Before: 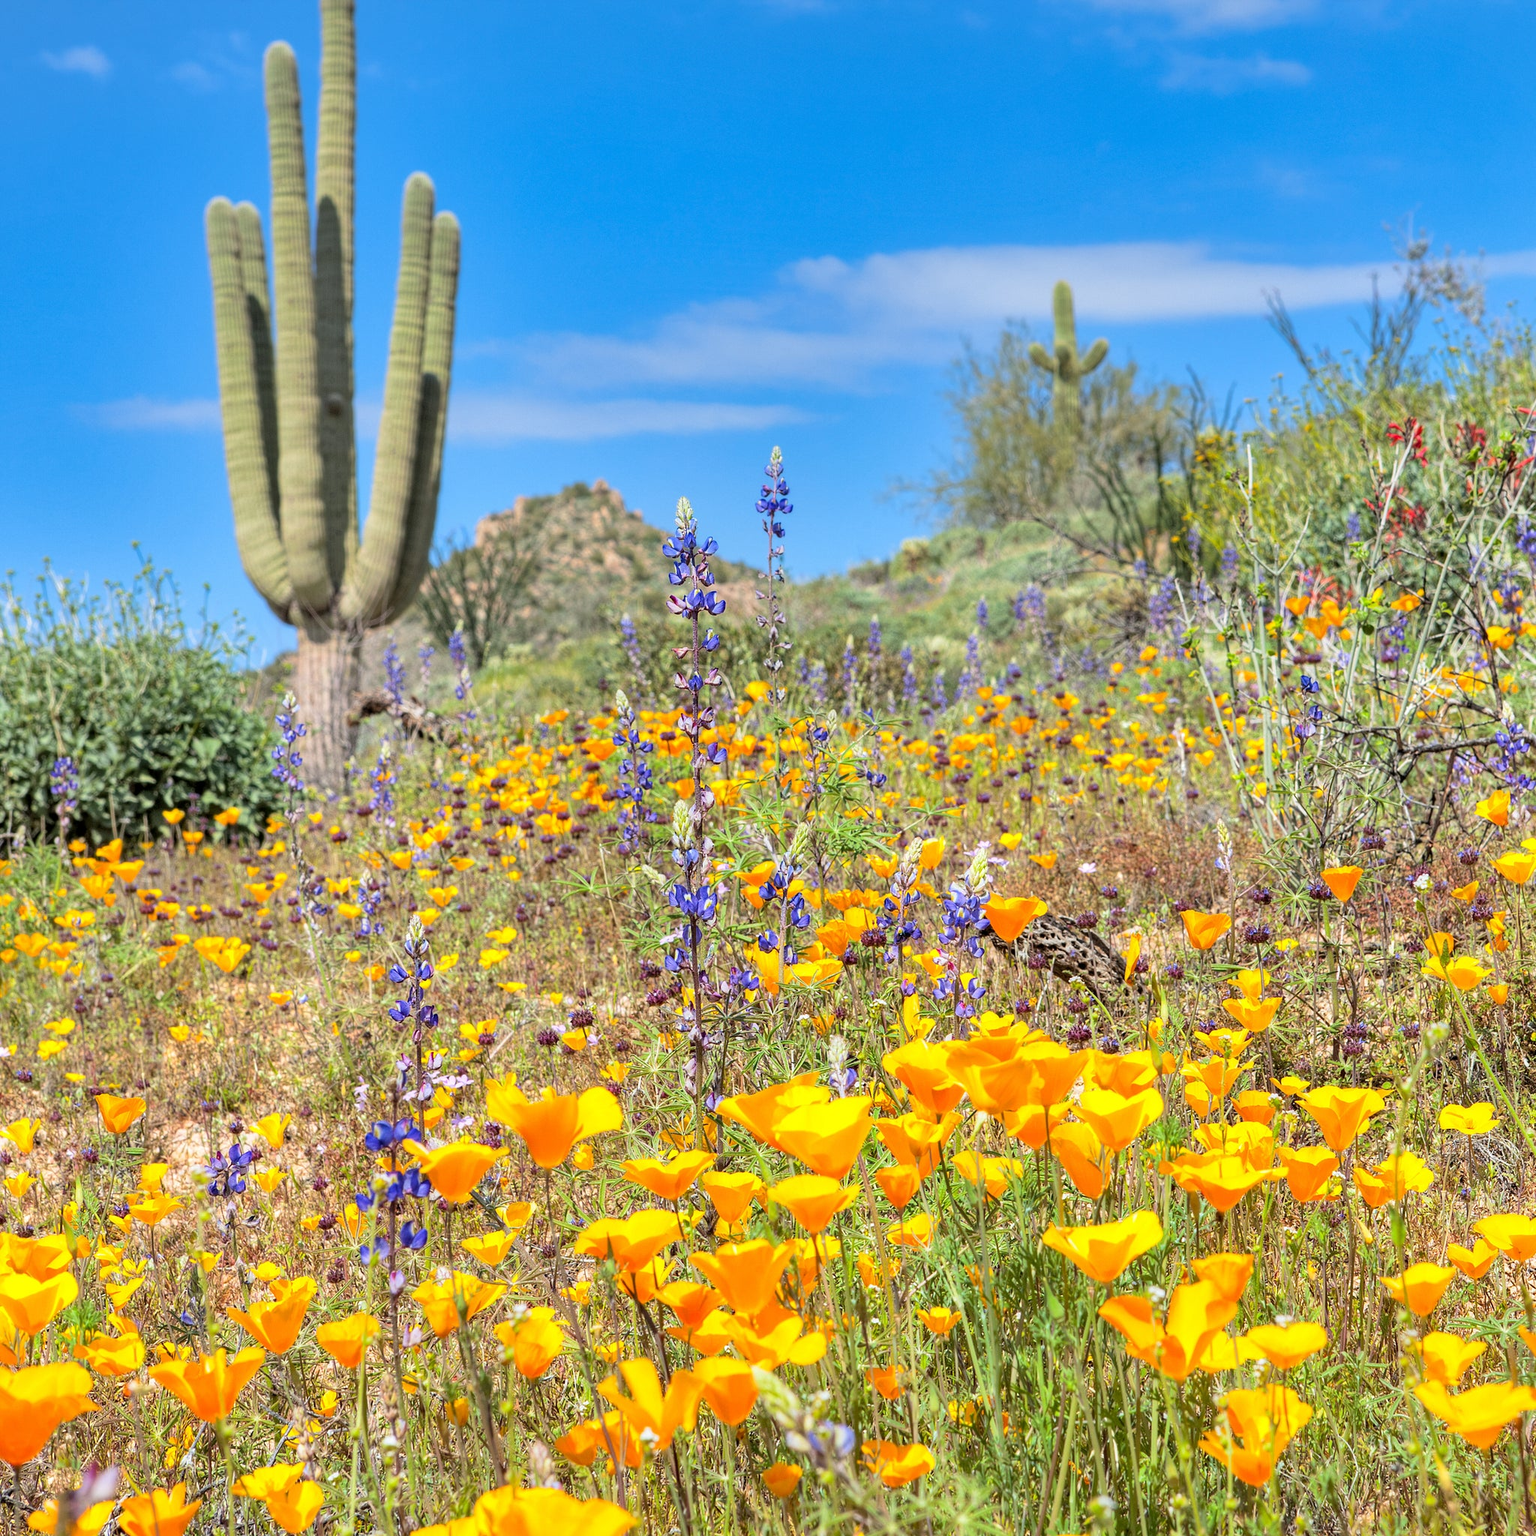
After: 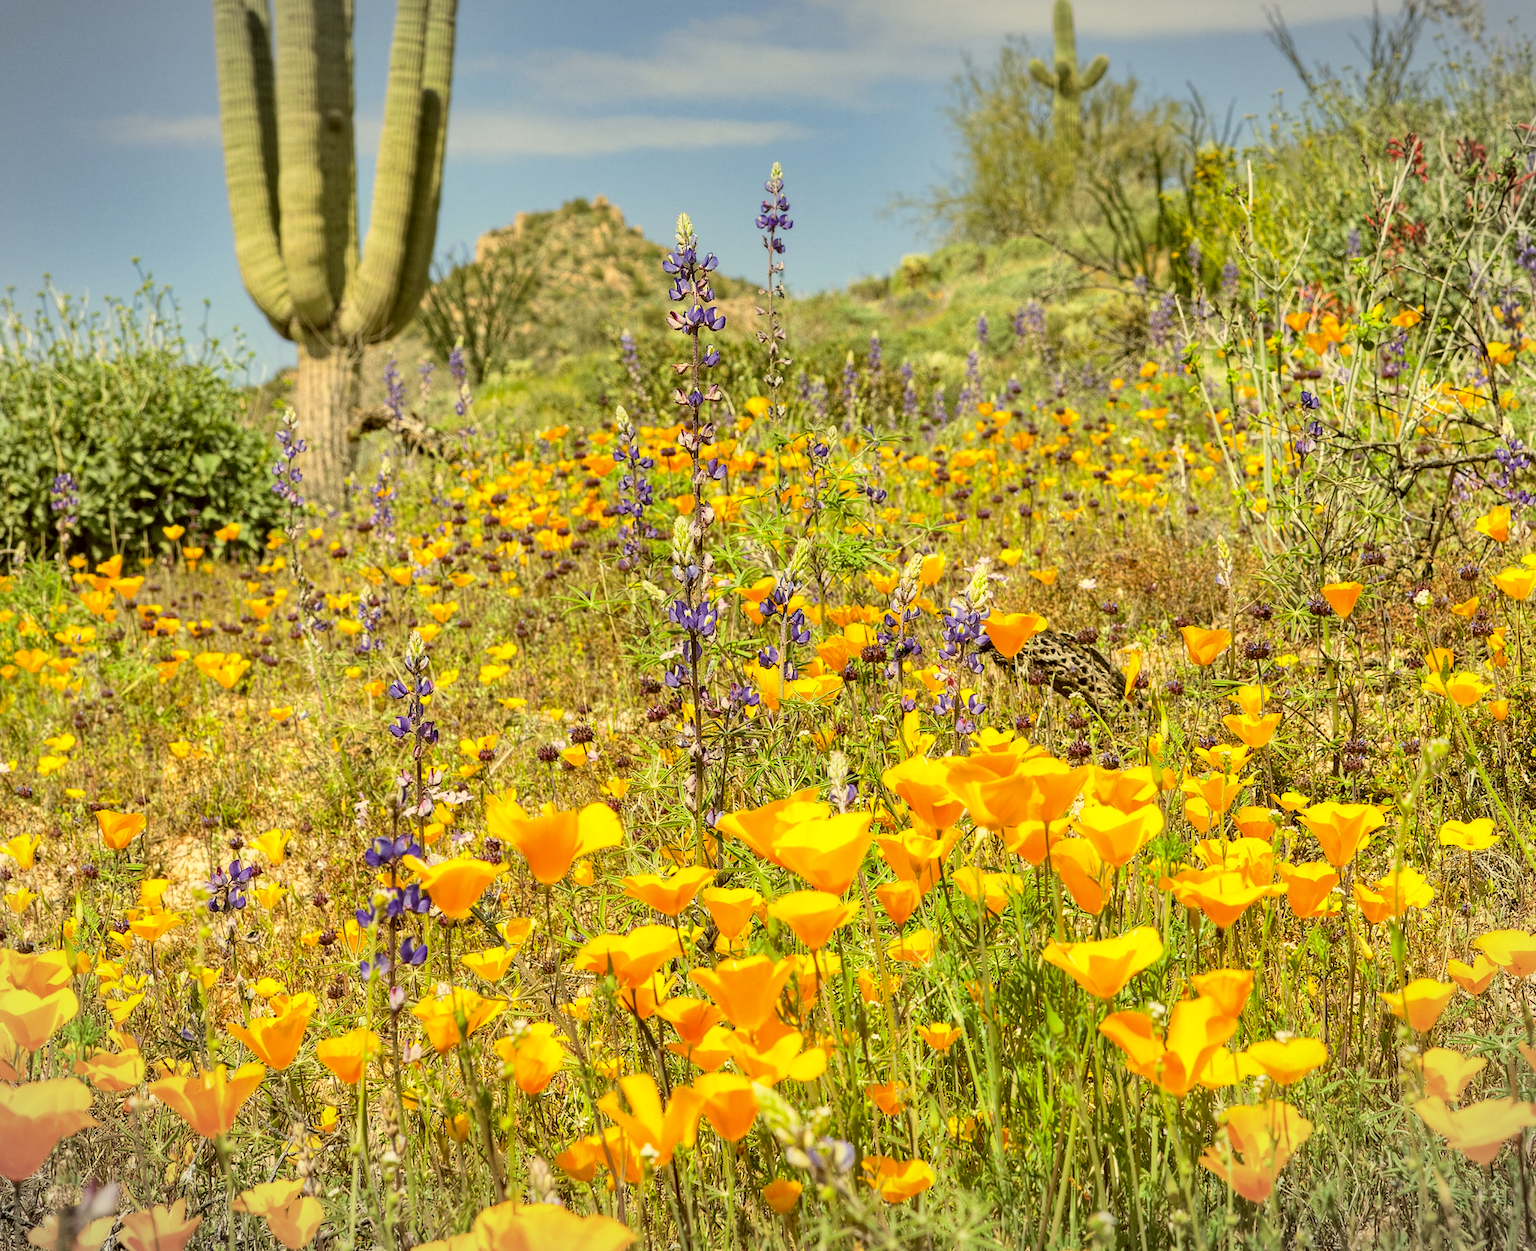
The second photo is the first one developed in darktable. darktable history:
vignetting: fall-off start 100%, brightness -0.282, width/height ratio 1.31
crop and rotate: top 18.507%
vibrance: vibrance 15%
contrast brightness saturation: contrast 0.11, saturation -0.17
color correction: highlights a* 0.162, highlights b* 29.53, shadows a* -0.162, shadows b* 21.09
